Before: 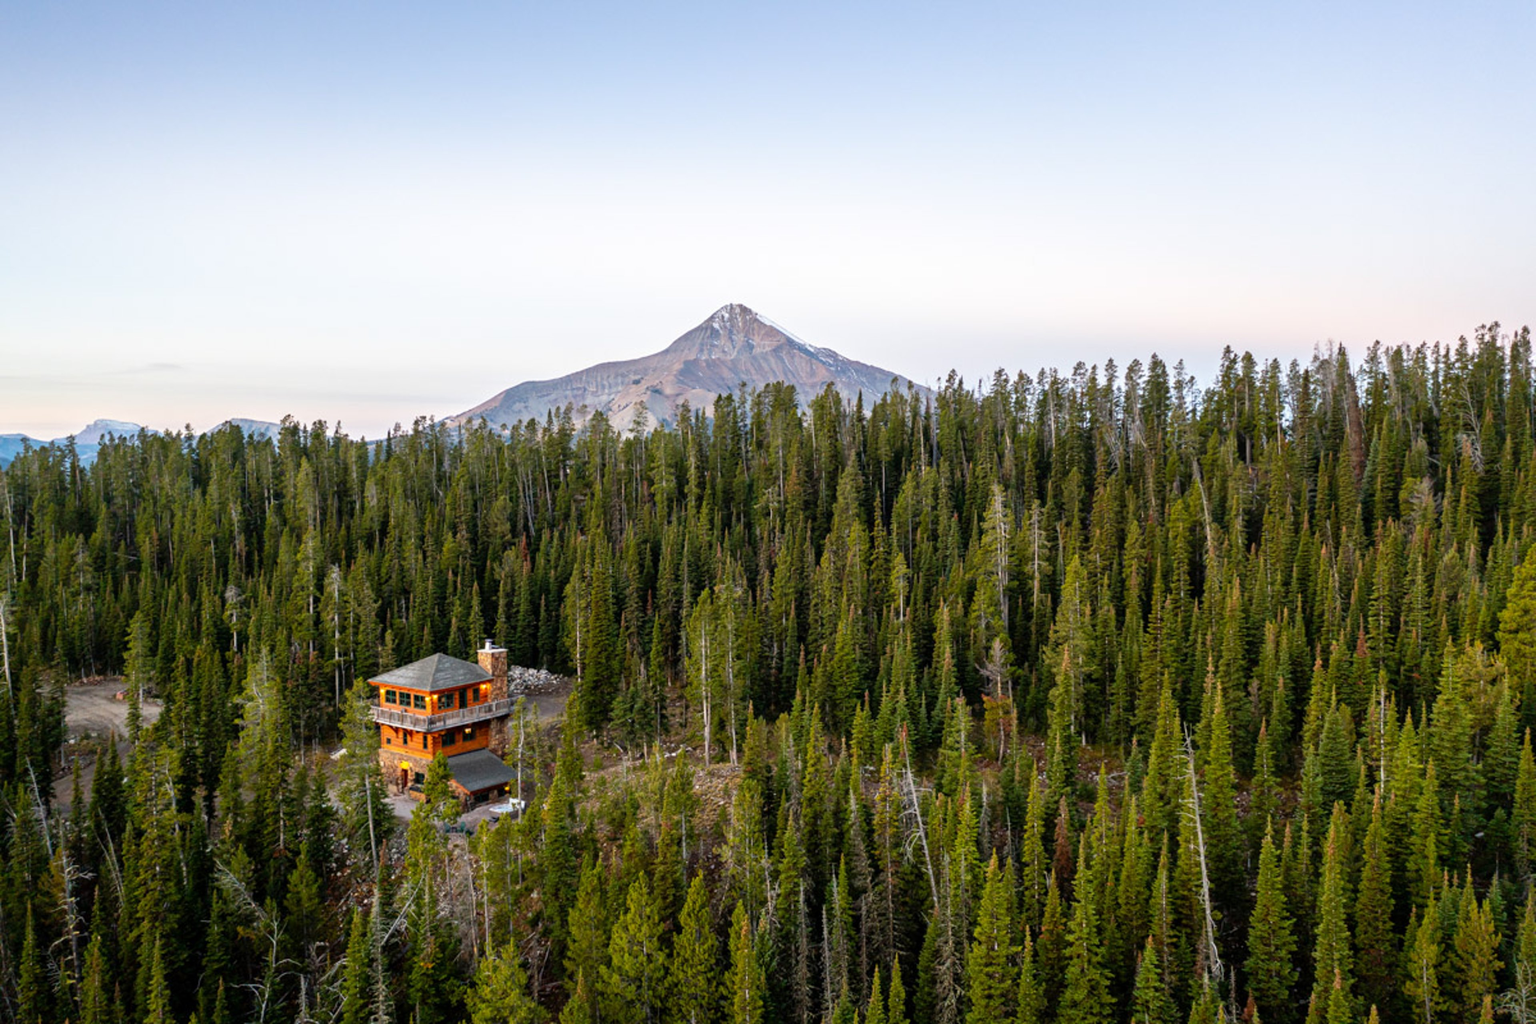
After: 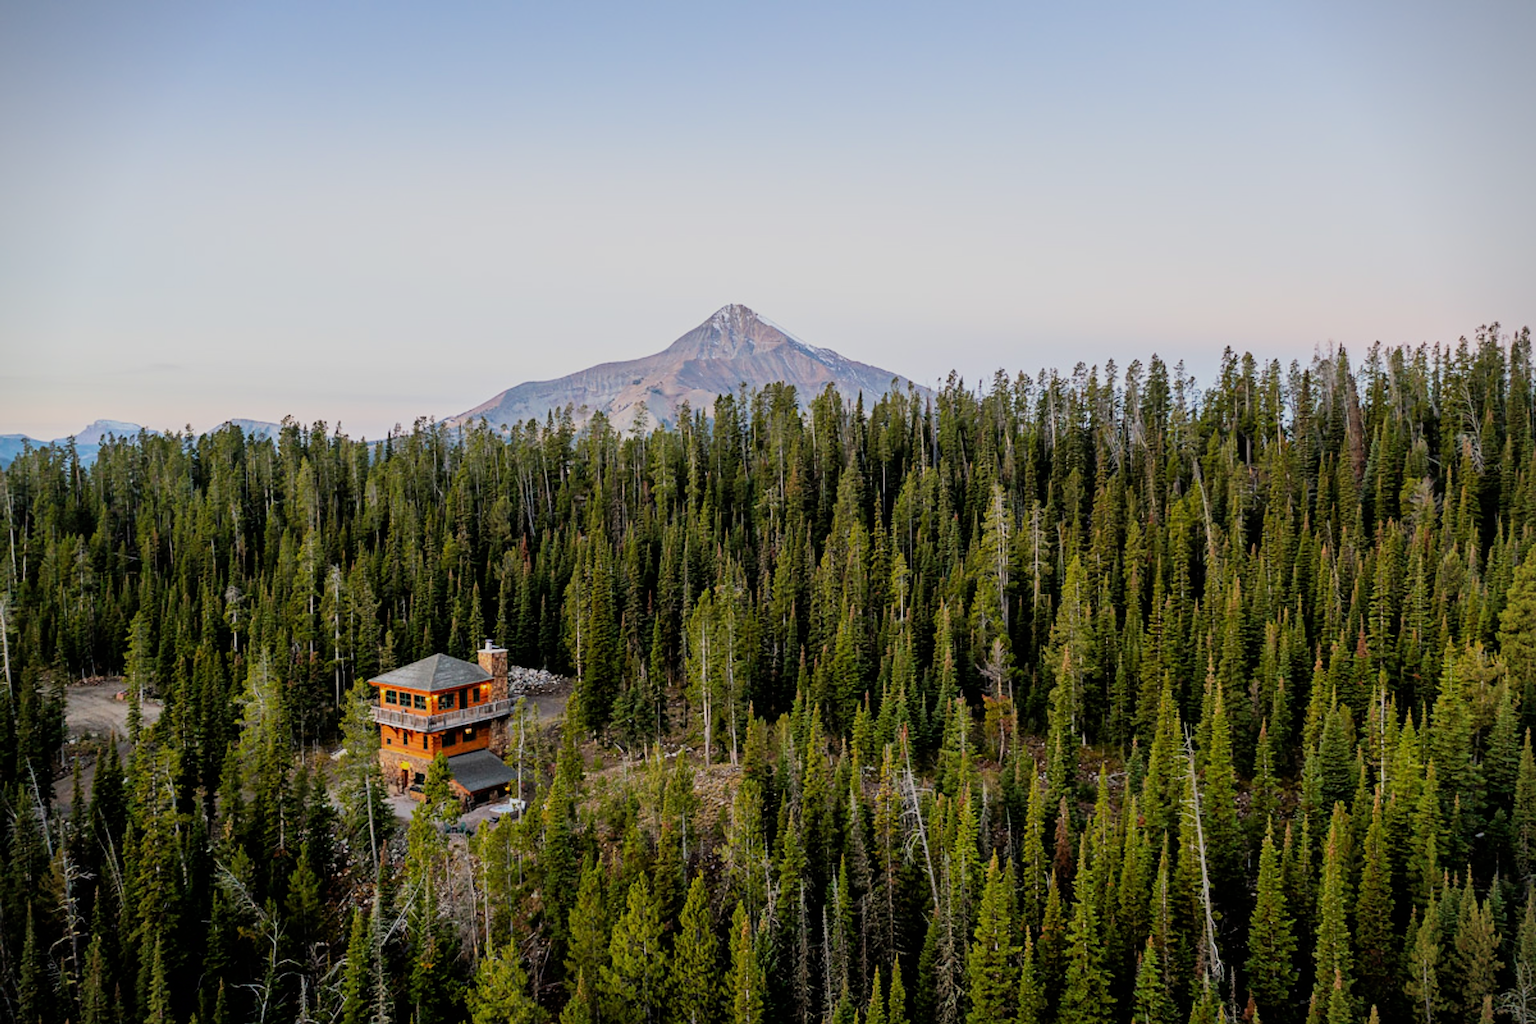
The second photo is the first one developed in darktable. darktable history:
filmic rgb: black relative exposure -7.48 EV, white relative exposure 4.83 EV, hardness 3.4, color science v6 (2022)
sharpen: on, module defaults
vignetting: fall-off start 92.6%, brightness -0.52, saturation -0.51, center (-0.012, 0)
